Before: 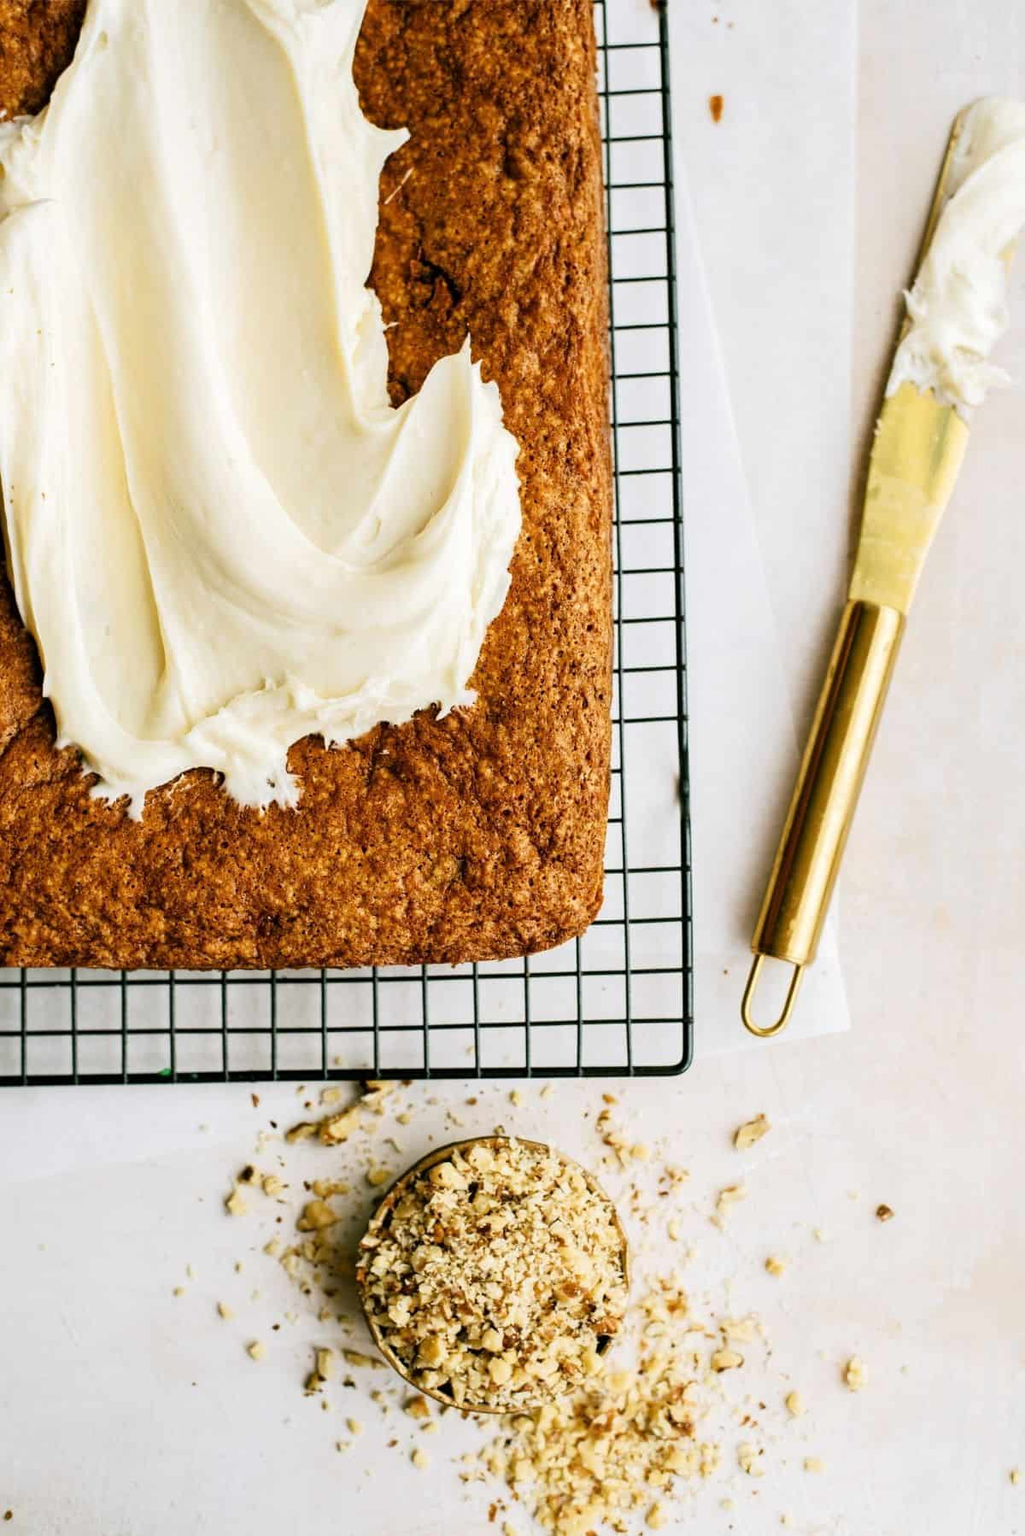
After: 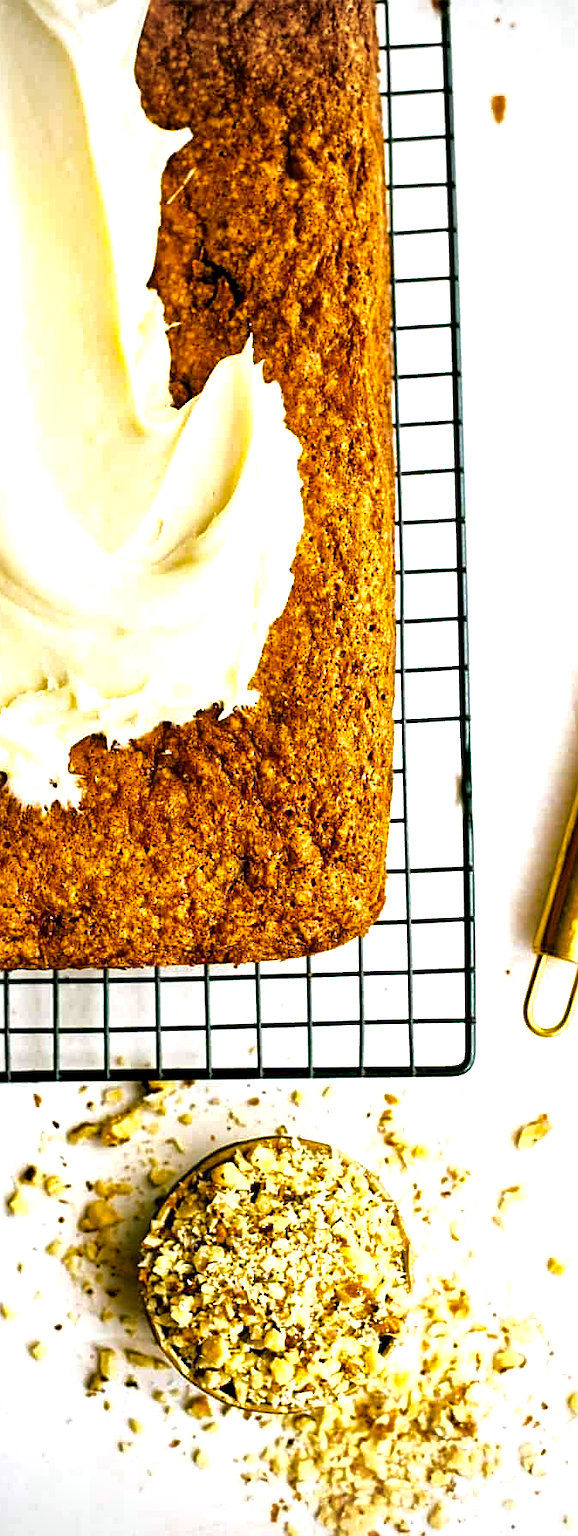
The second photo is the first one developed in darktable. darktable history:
color balance rgb: perceptual saturation grading › global saturation 24.984%, perceptual brilliance grading › global brilliance 18.57%, global vibrance 20%
local contrast: mode bilateral grid, contrast 20, coarseness 49, detail 148%, midtone range 0.2
sharpen: on, module defaults
haze removal: strength 0.276, distance 0.252, compatibility mode true, adaptive false
crop: left 21.315%, right 22.231%
vignetting: on, module defaults
